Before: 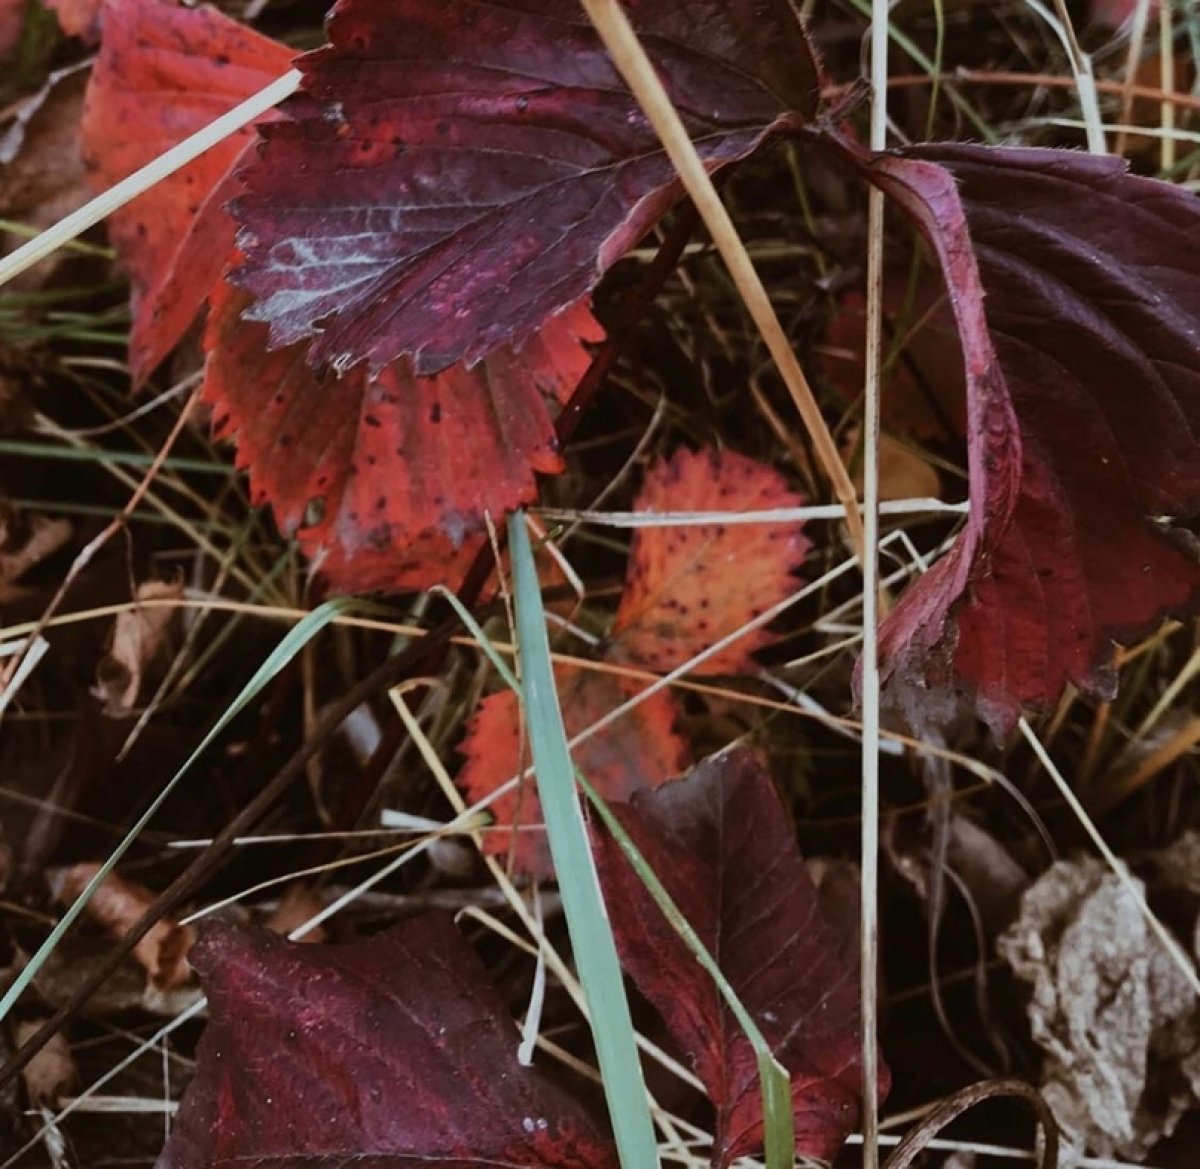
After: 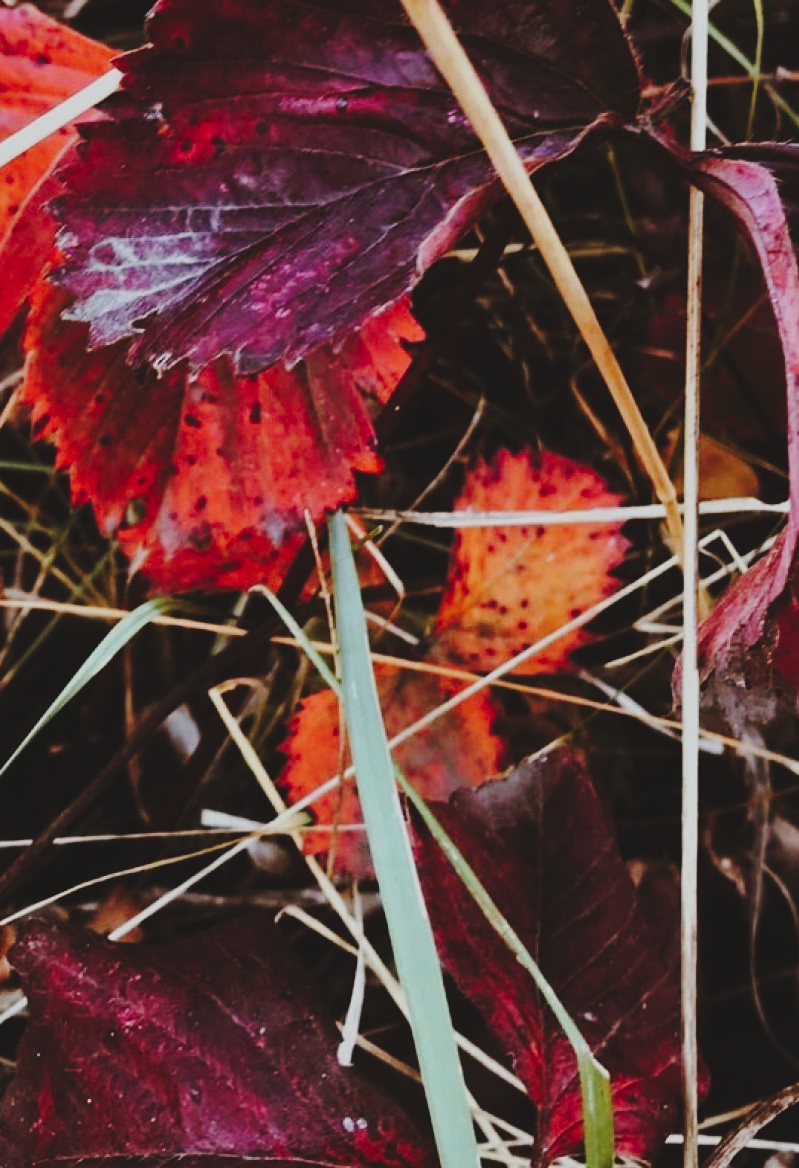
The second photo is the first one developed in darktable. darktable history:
tone curve: curves: ch0 [(0, 0) (0.003, 0.079) (0.011, 0.083) (0.025, 0.088) (0.044, 0.095) (0.069, 0.106) (0.1, 0.115) (0.136, 0.127) (0.177, 0.152) (0.224, 0.198) (0.277, 0.263) (0.335, 0.371) (0.399, 0.483) (0.468, 0.582) (0.543, 0.664) (0.623, 0.726) (0.709, 0.793) (0.801, 0.842) (0.898, 0.896) (1, 1)], preserve colors none
crop and rotate: left 15.055%, right 18.278%
